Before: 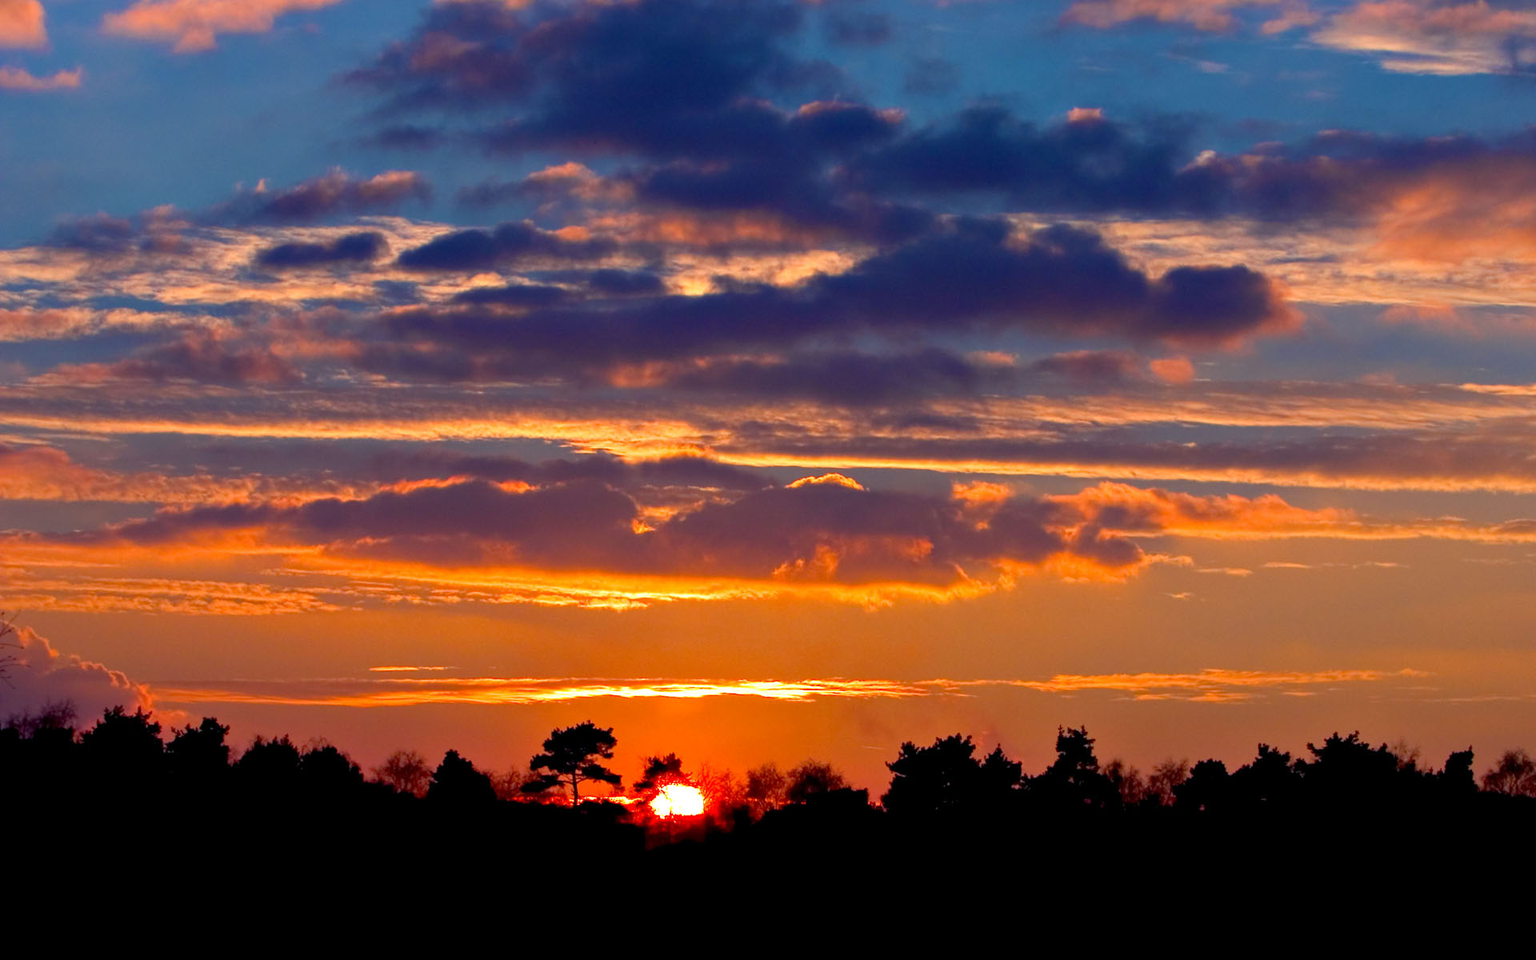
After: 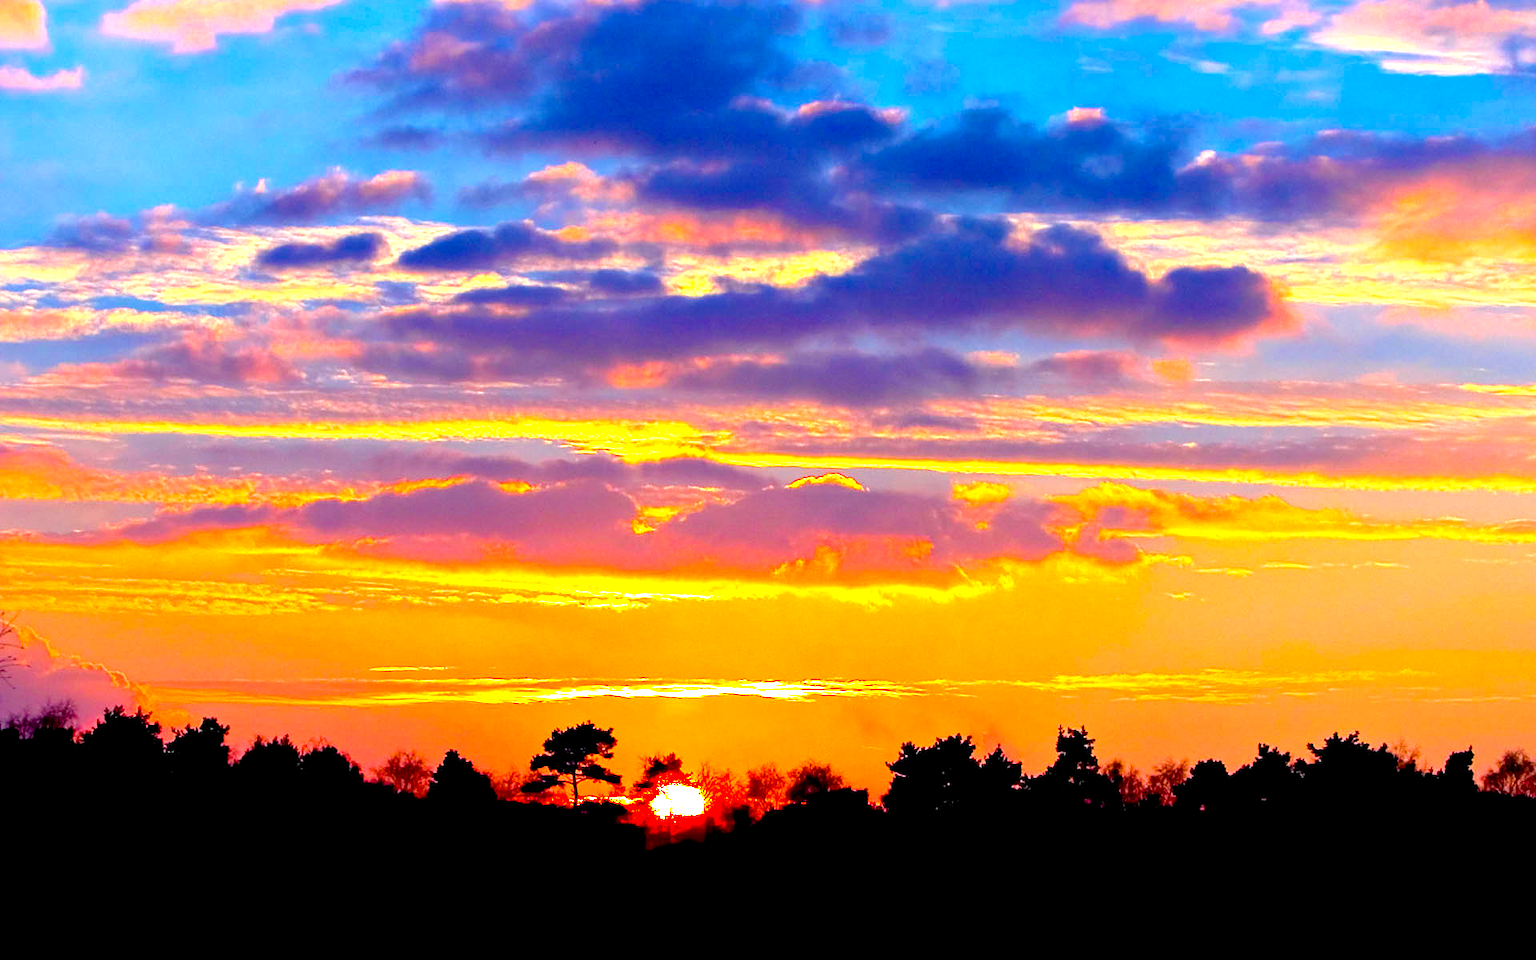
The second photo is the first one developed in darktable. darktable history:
color balance rgb: power › hue 60.01°, linear chroma grading › global chroma 6.909%, perceptual saturation grading › global saturation 19.284%, global vibrance 20%
exposure: black level correction 0.001, exposure 1.85 EV, compensate highlight preservation false
sharpen: radius 0.974, amount 0.606
